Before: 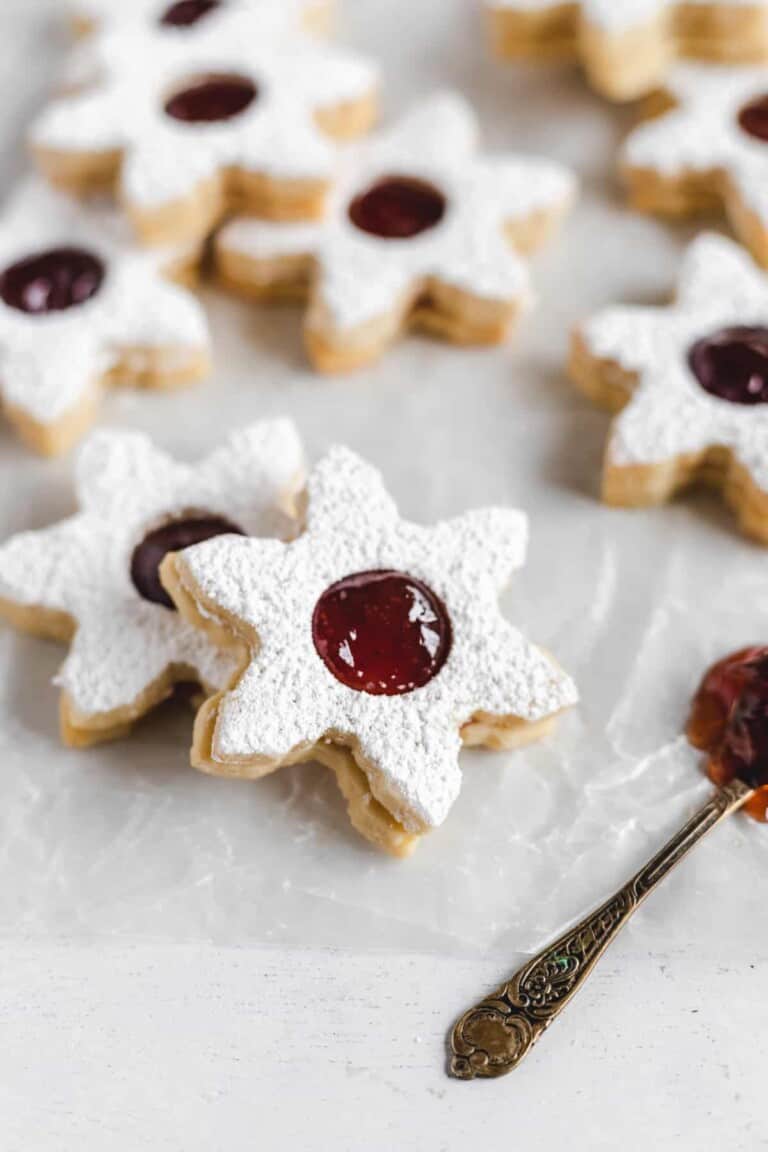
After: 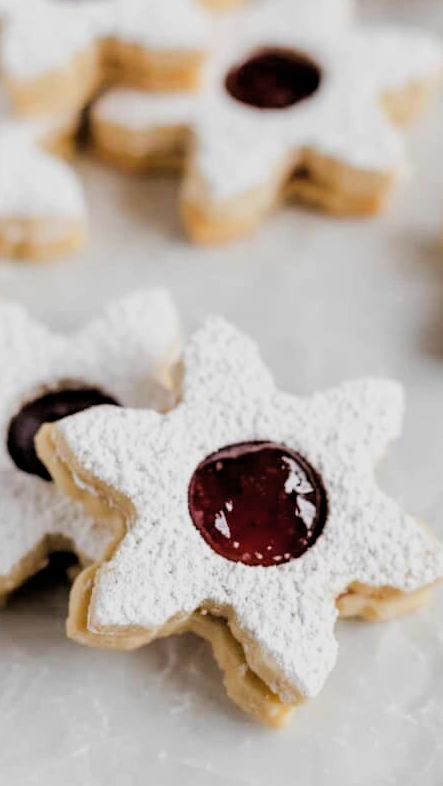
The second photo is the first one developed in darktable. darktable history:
crop: left 16.202%, top 11.208%, right 26.045%, bottom 20.557%
filmic rgb: black relative exposure -3.86 EV, white relative exposure 3.48 EV, hardness 2.63, contrast 1.103
